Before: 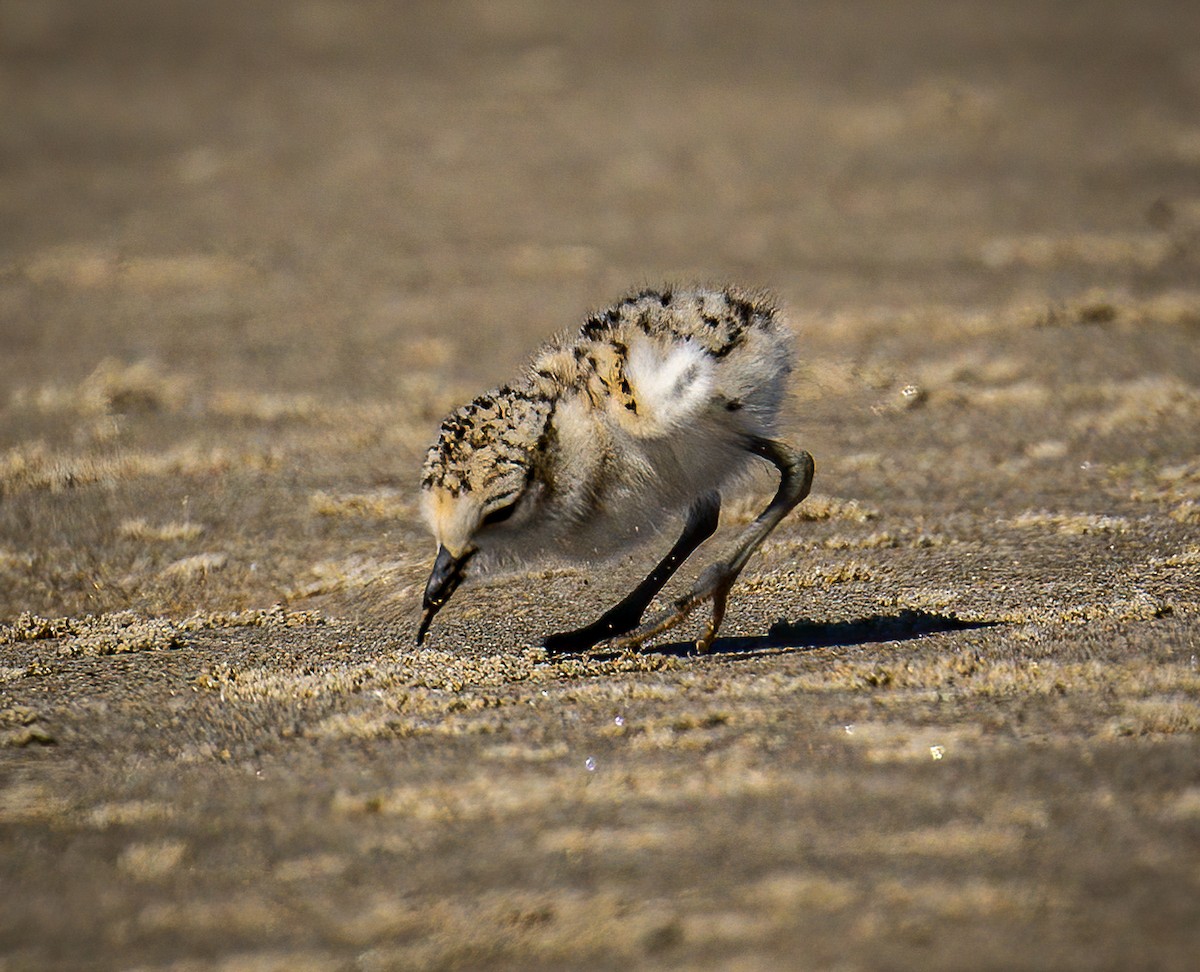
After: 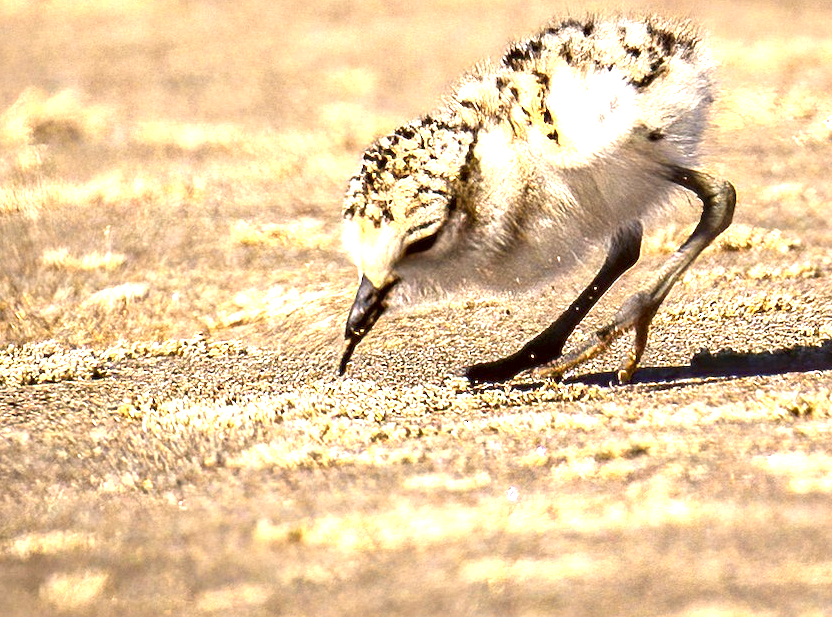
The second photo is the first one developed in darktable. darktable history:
crop: left 6.558%, top 27.853%, right 24.079%, bottom 8.667%
color correction: highlights a* 6.69, highlights b* 8.19, shadows a* 6.74, shadows b* 7.14, saturation 0.928
exposure: black level correction 0, exposure 1.9 EV, compensate highlight preservation false
